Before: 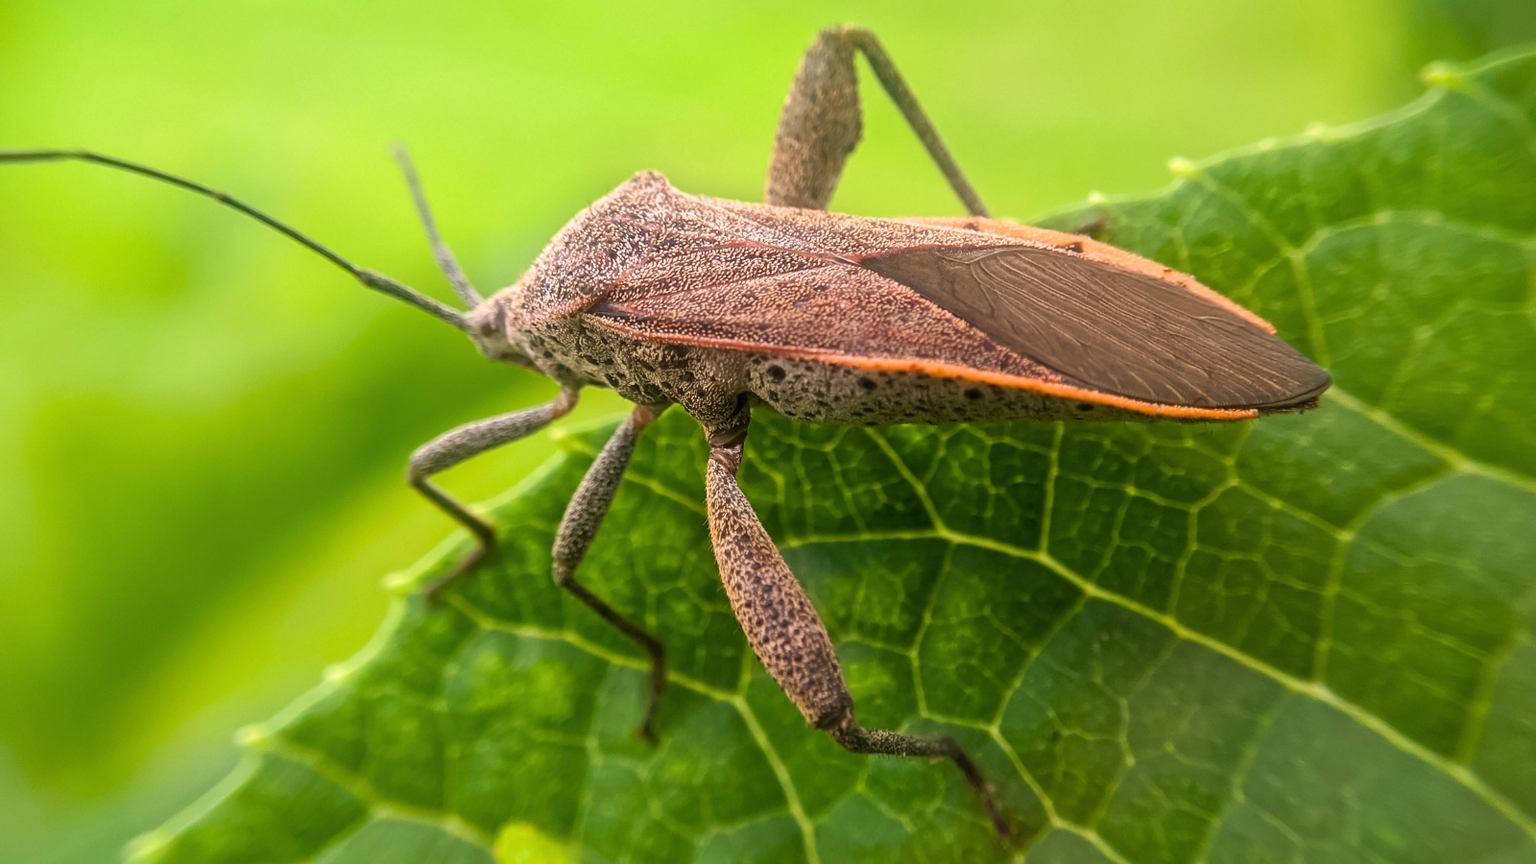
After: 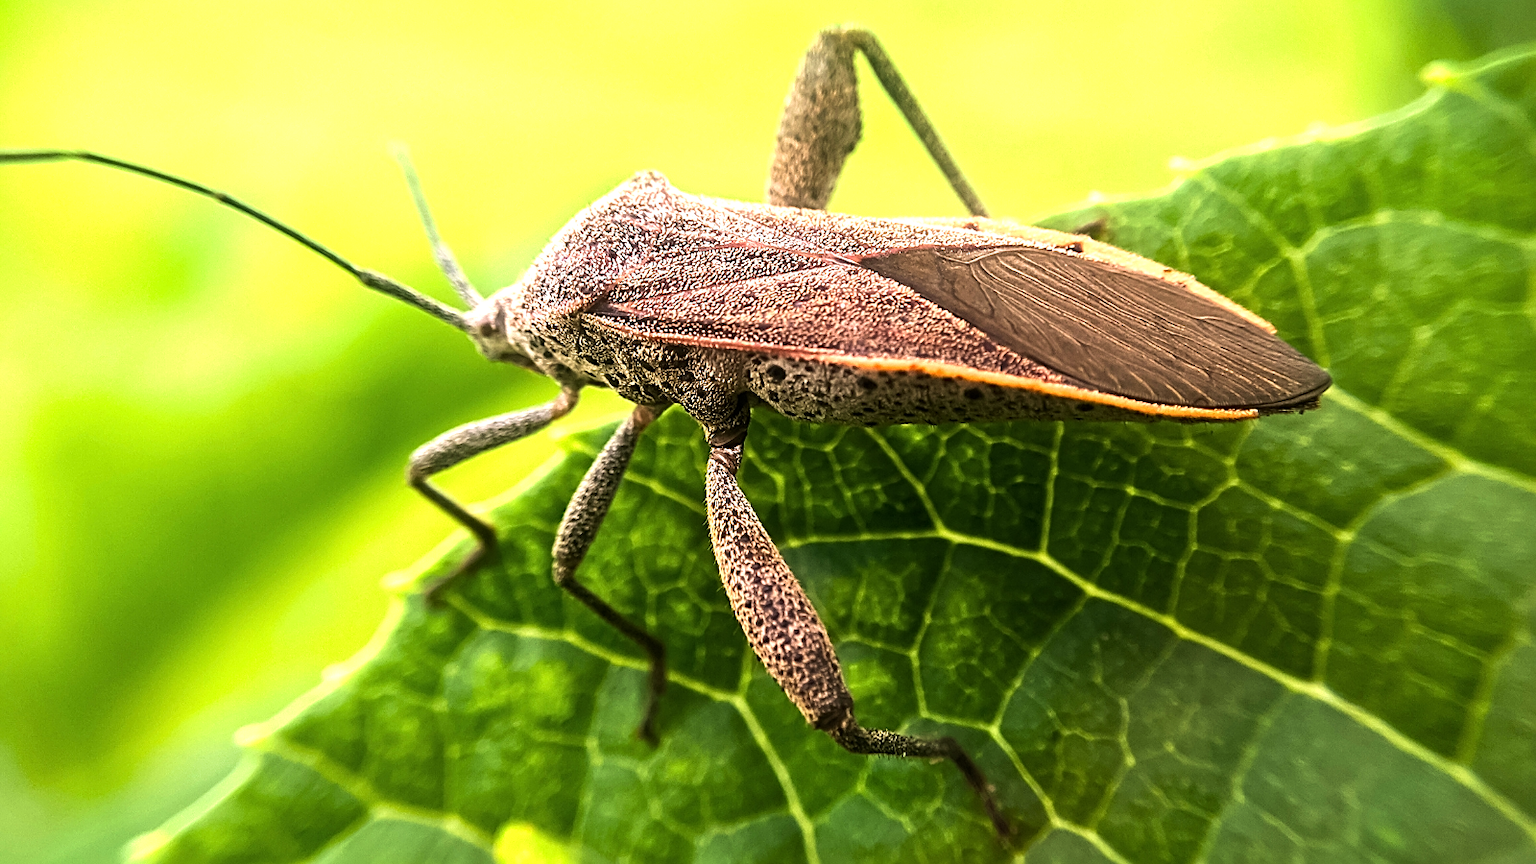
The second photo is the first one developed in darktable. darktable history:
velvia: on, module defaults
tone equalizer: -8 EV -1.08 EV, -7 EV -1.01 EV, -6 EV -0.867 EV, -5 EV -0.578 EV, -3 EV 0.578 EV, -2 EV 0.867 EV, -1 EV 1.01 EV, +0 EV 1.08 EV, edges refinement/feathering 500, mask exposure compensation -1.57 EV, preserve details no
sharpen: on, module defaults
